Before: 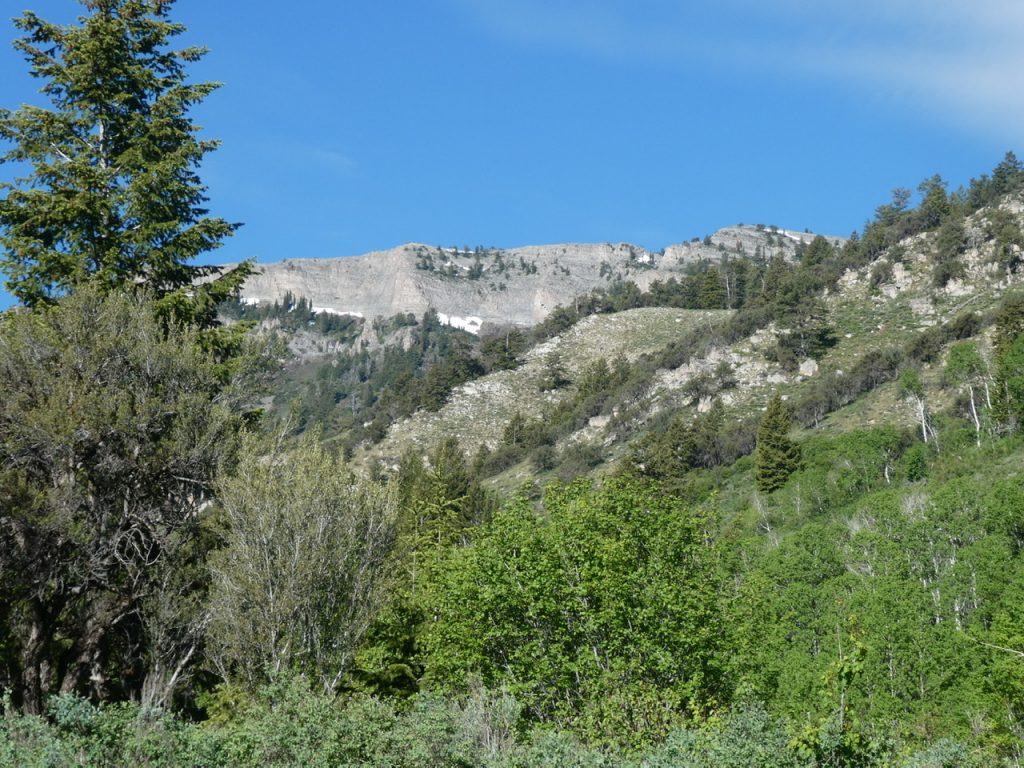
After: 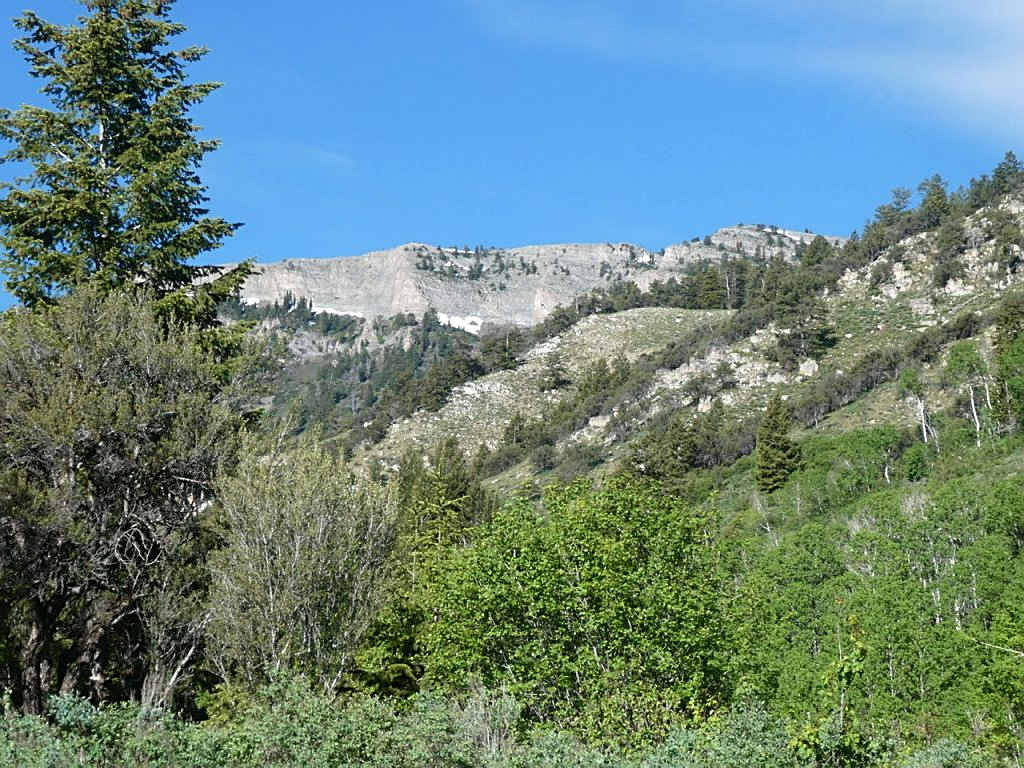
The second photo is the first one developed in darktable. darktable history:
sharpen: on, module defaults
exposure: black level correction 0, exposure 0.2 EV, compensate exposure bias true, compensate highlight preservation false
